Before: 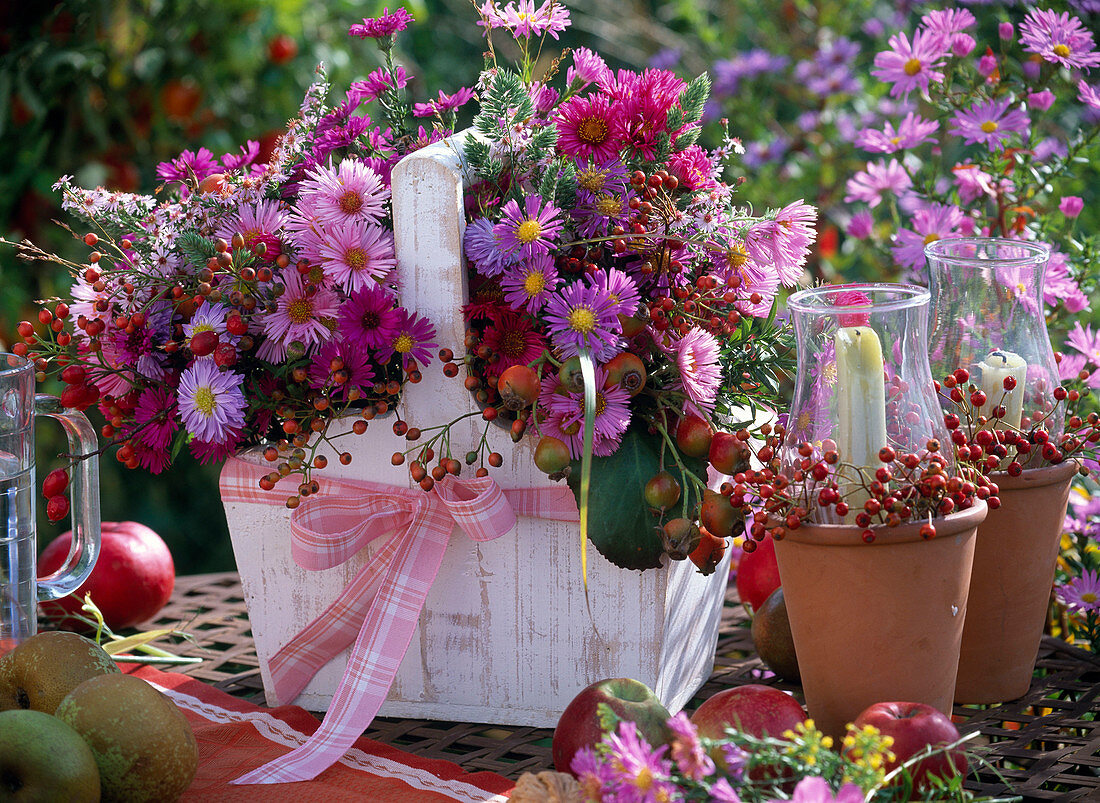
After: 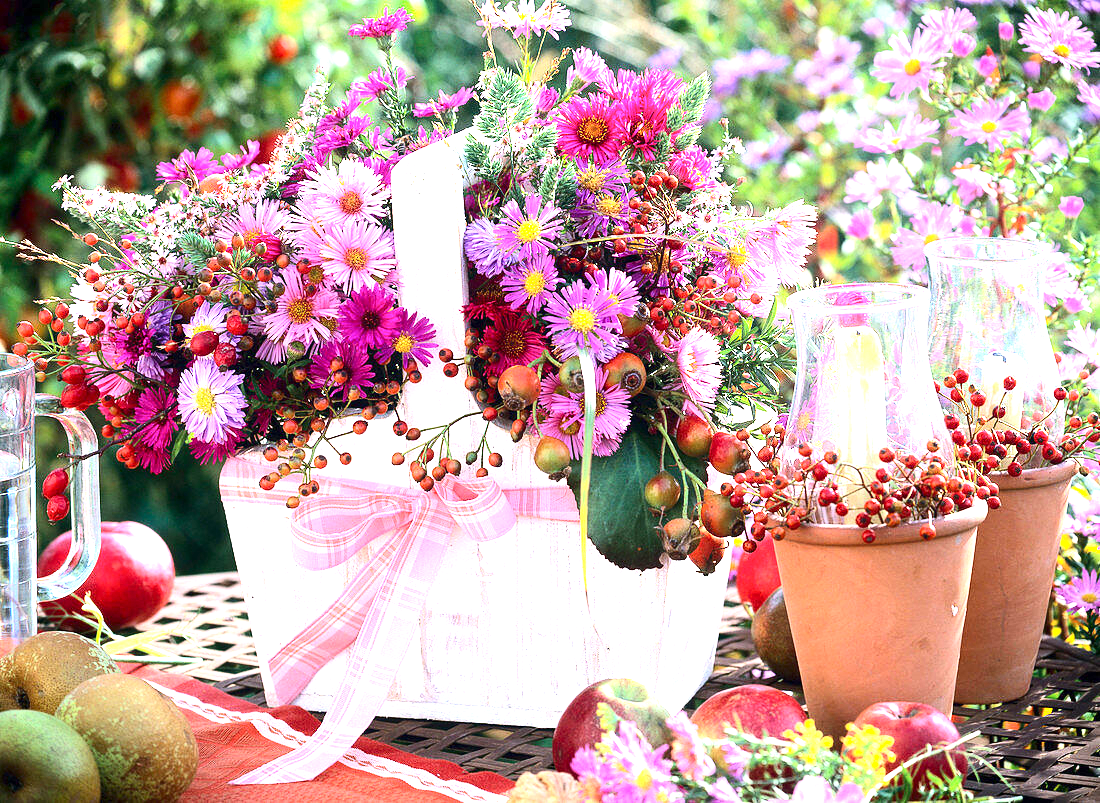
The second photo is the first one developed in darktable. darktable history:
shadows and highlights: shadows 11.14, white point adjustment 1.29, highlights -1.08, soften with gaussian
contrast brightness saturation: contrast 0.217
exposure: exposure 2.043 EV, compensate exposure bias true, compensate highlight preservation false
